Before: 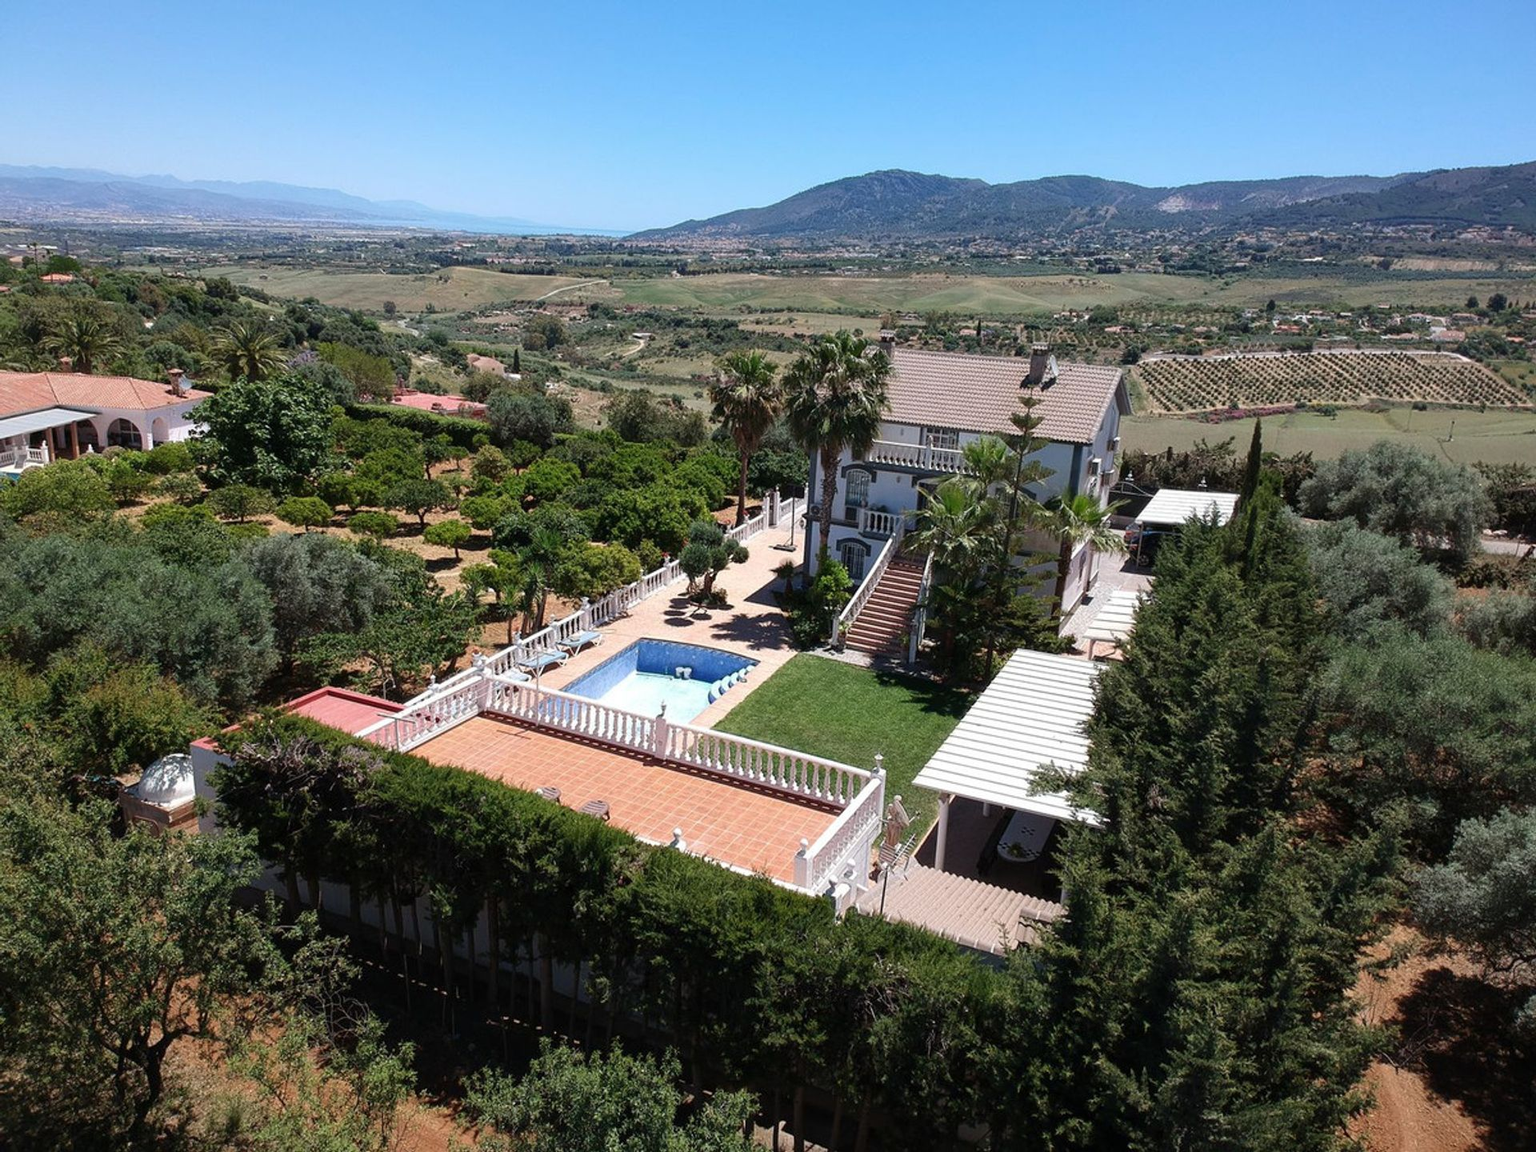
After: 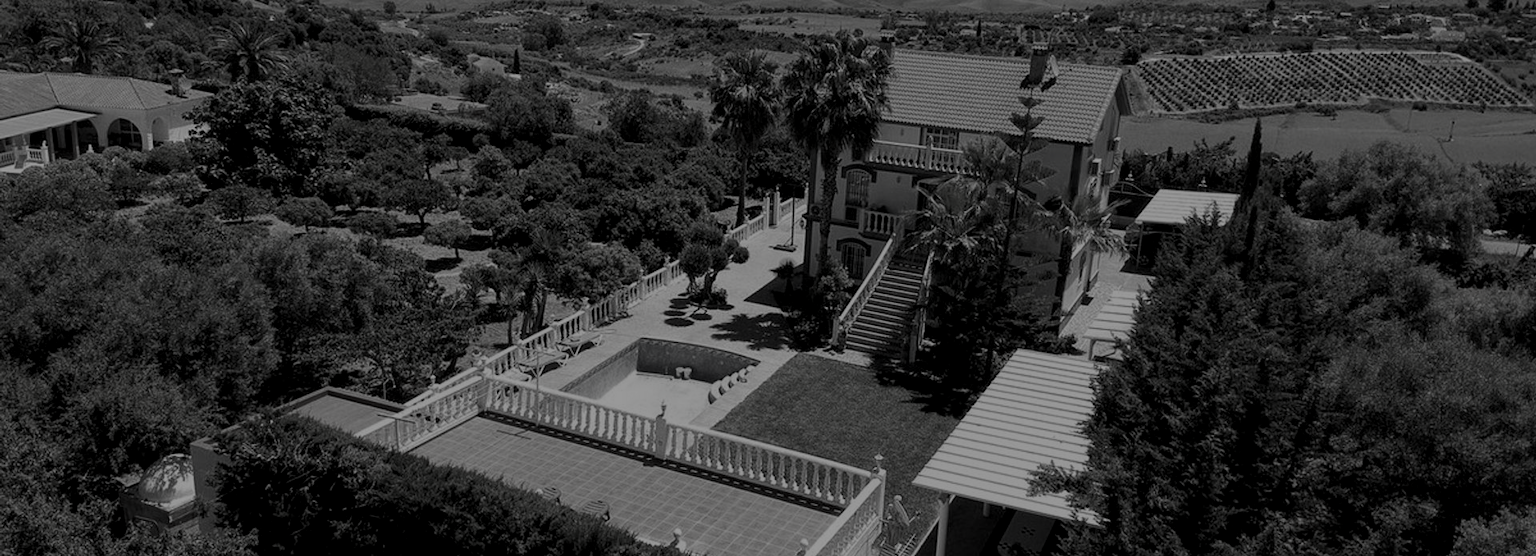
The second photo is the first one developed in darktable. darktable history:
filmic rgb: middle gray luminance 2.56%, black relative exposure -10.04 EV, white relative exposure 6.99 EV, dynamic range scaling 9.28%, target black luminance 0%, hardness 3.17, latitude 44.04%, contrast 0.686, highlights saturation mix 4.99%, shadows ↔ highlights balance 12.89%
local contrast: highlights 100%, shadows 103%, detail 119%, midtone range 0.2
exposure: black level correction 0, exposure 0.682 EV, compensate highlight preservation false
crop and rotate: top 26.05%, bottom 25.575%
contrast brightness saturation: contrast -0.04, brightness -0.603, saturation -0.982
